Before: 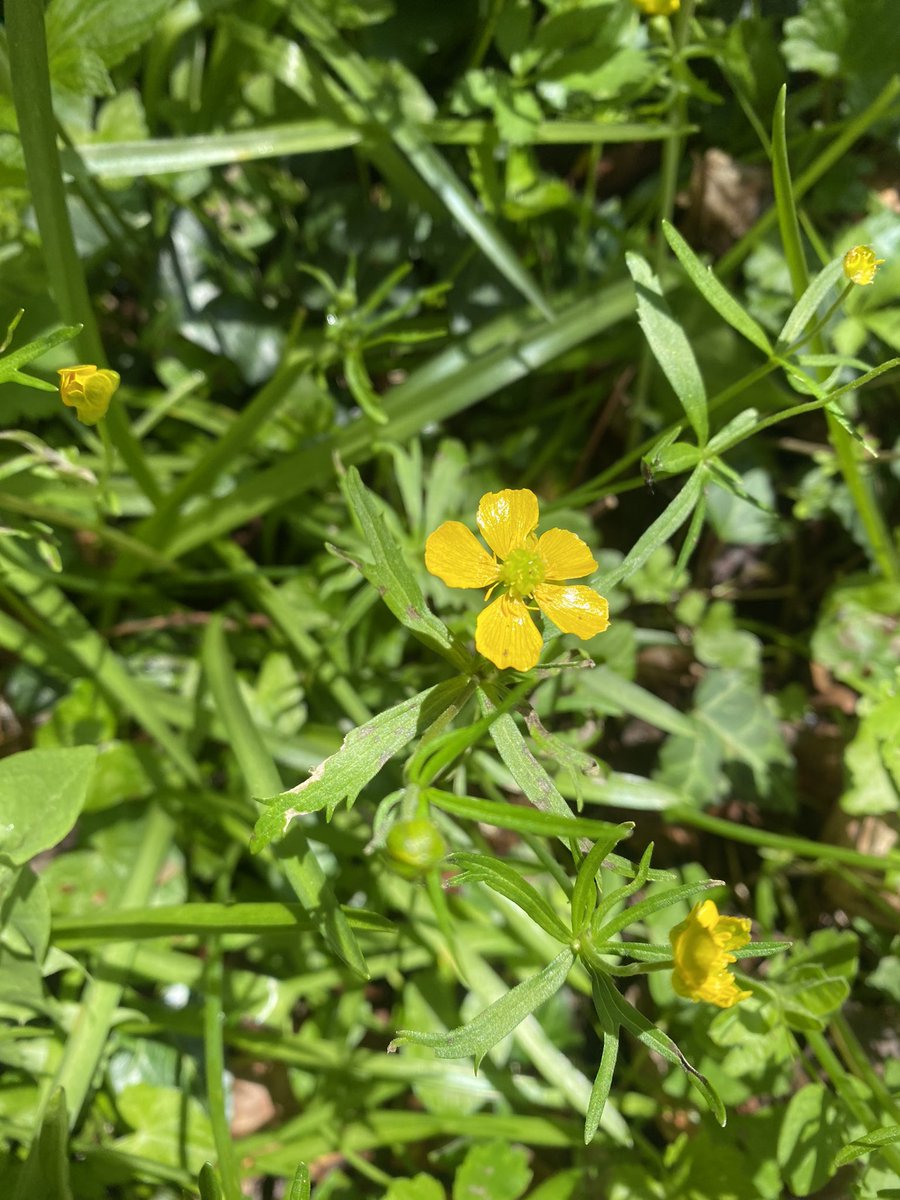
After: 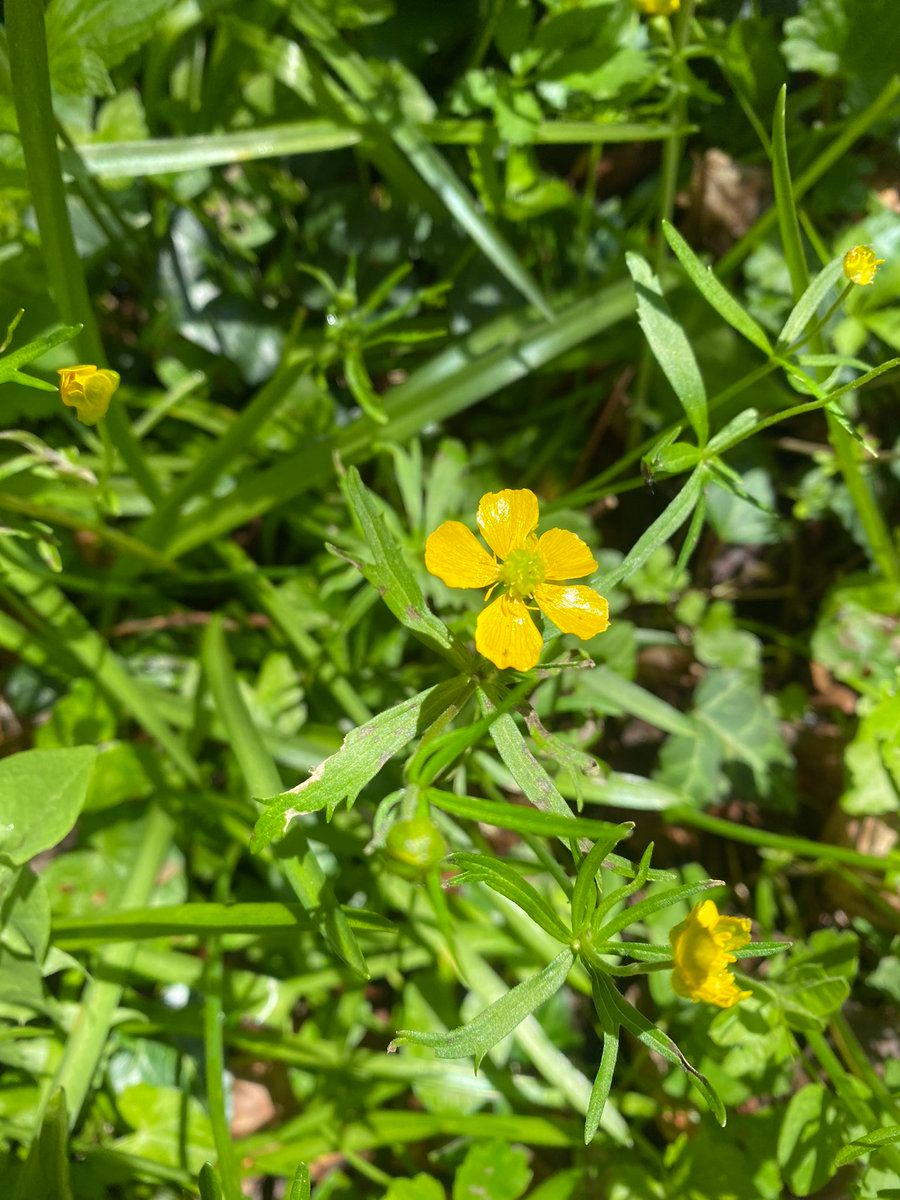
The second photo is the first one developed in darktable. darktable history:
levels: mode automatic, levels [0.031, 0.5, 0.969]
tone equalizer: smoothing diameter 24.99%, edges refinement/feathering 8.44, preserve details guided filter
